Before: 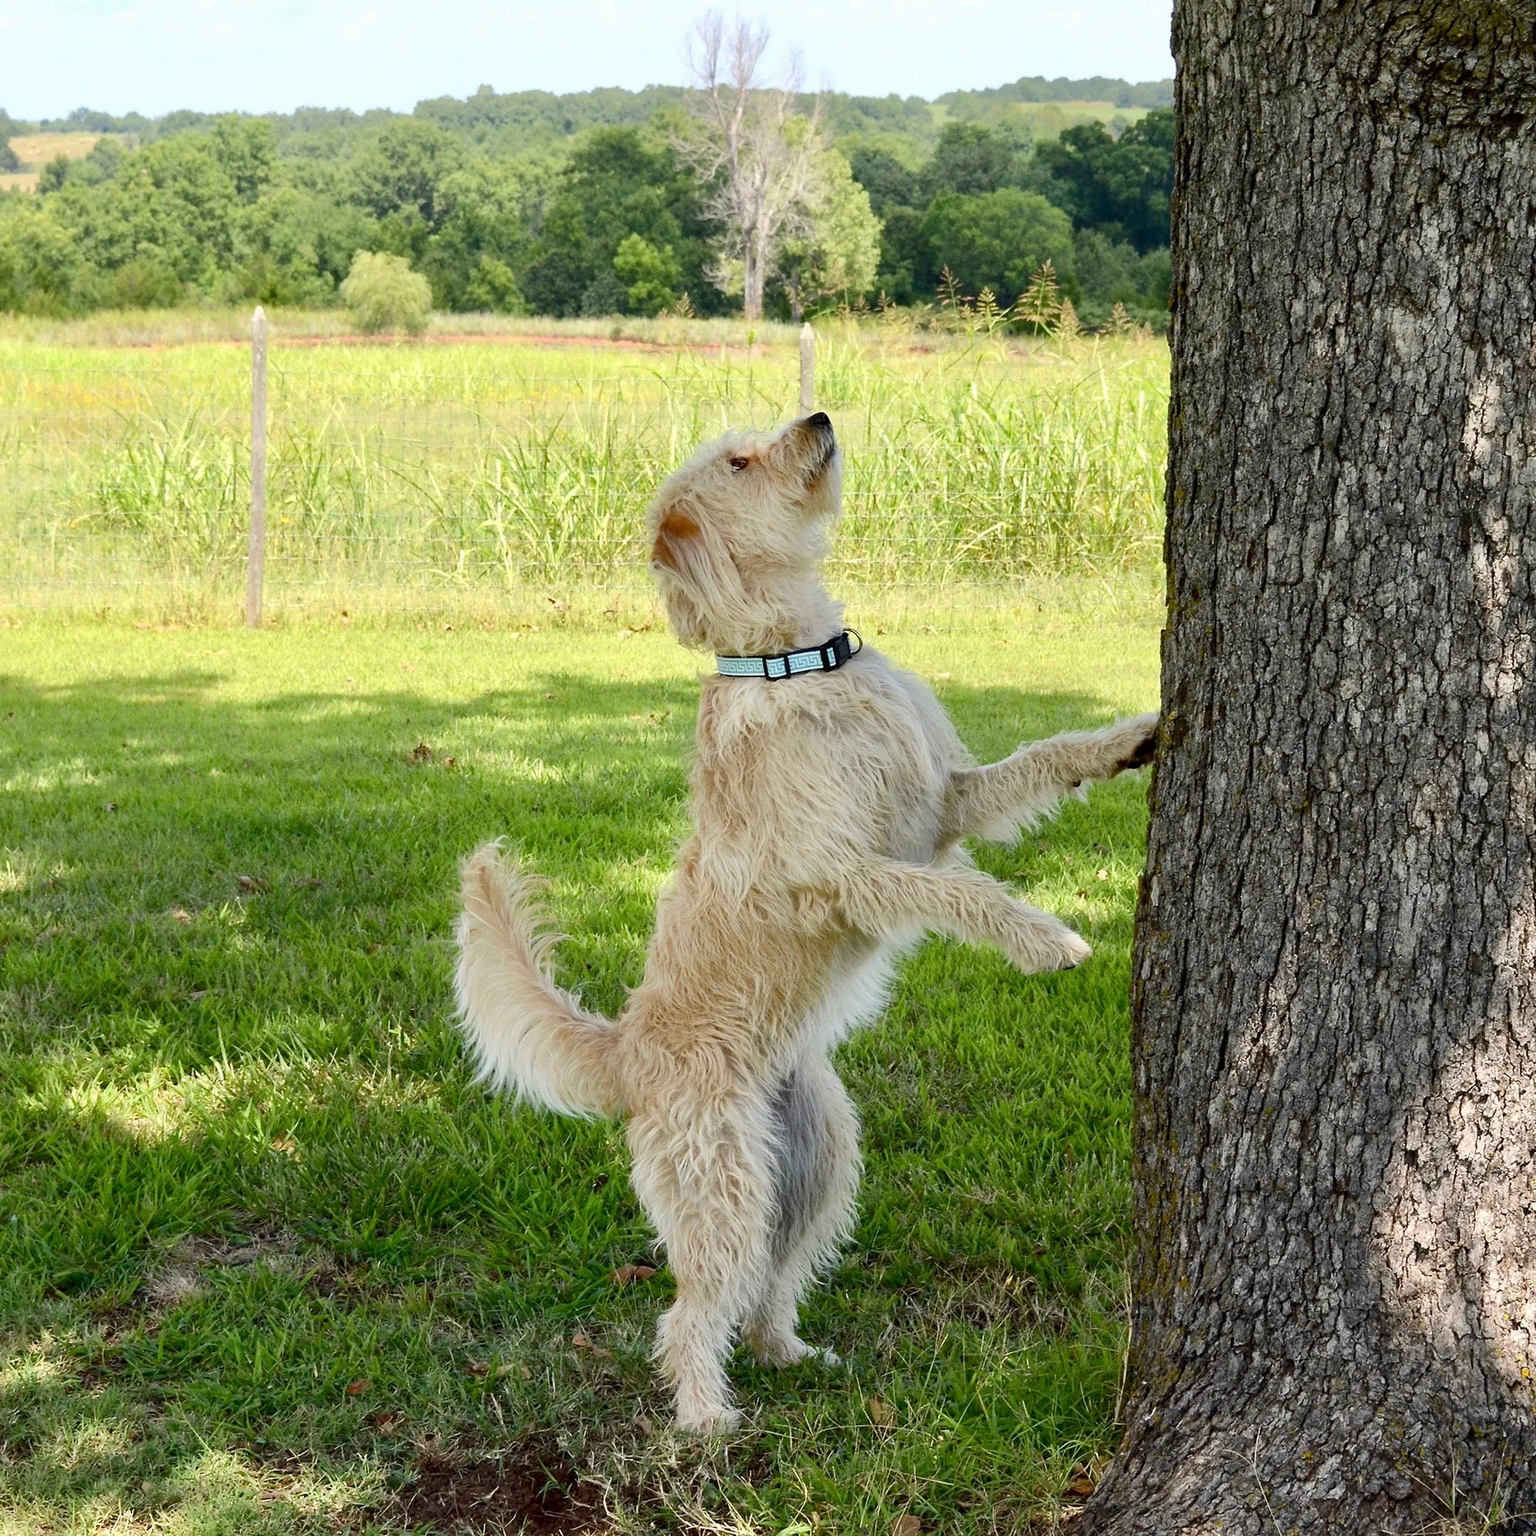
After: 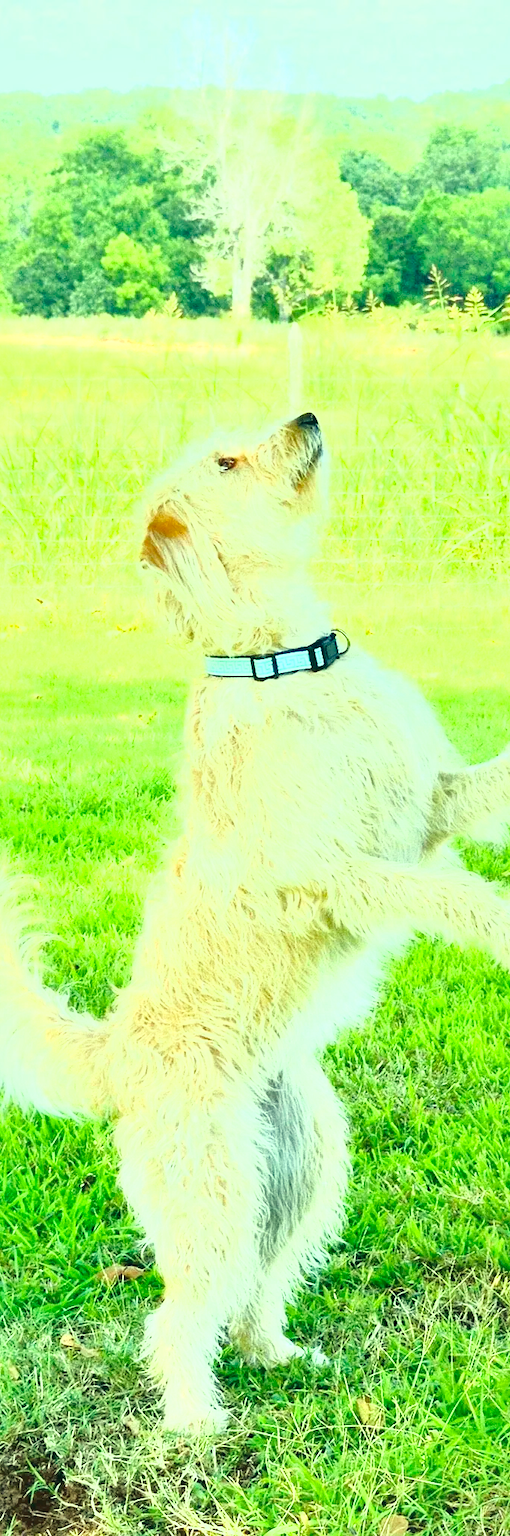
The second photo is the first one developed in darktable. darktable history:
local contrast: mode bilateral grid, contrast 25, coarseness 60, detail 151%, midtone range 0.2
base curve: curves: ch0 [(0, 0) (0.025, 0.046) (0.112, 0.277) (0.467, 0.74) (0.814, 0.929) (1, 0.942)]
crop: left 33.36%, right 33.36%
exposure: black level correction 0, exposure 1.5 EV, compensate highlight preservation false
color correction: highlights a* -20.08, highlights b* 9.8, shadows a* -20.4, shadows b* -10.76
color balance: mode lift, gamma, gain (sRGB), lift [1.04, 1, 1, 0.97], gamma [1.01, 1, 1, 0.97], gain [0.96, 1, 1, 0.97]
